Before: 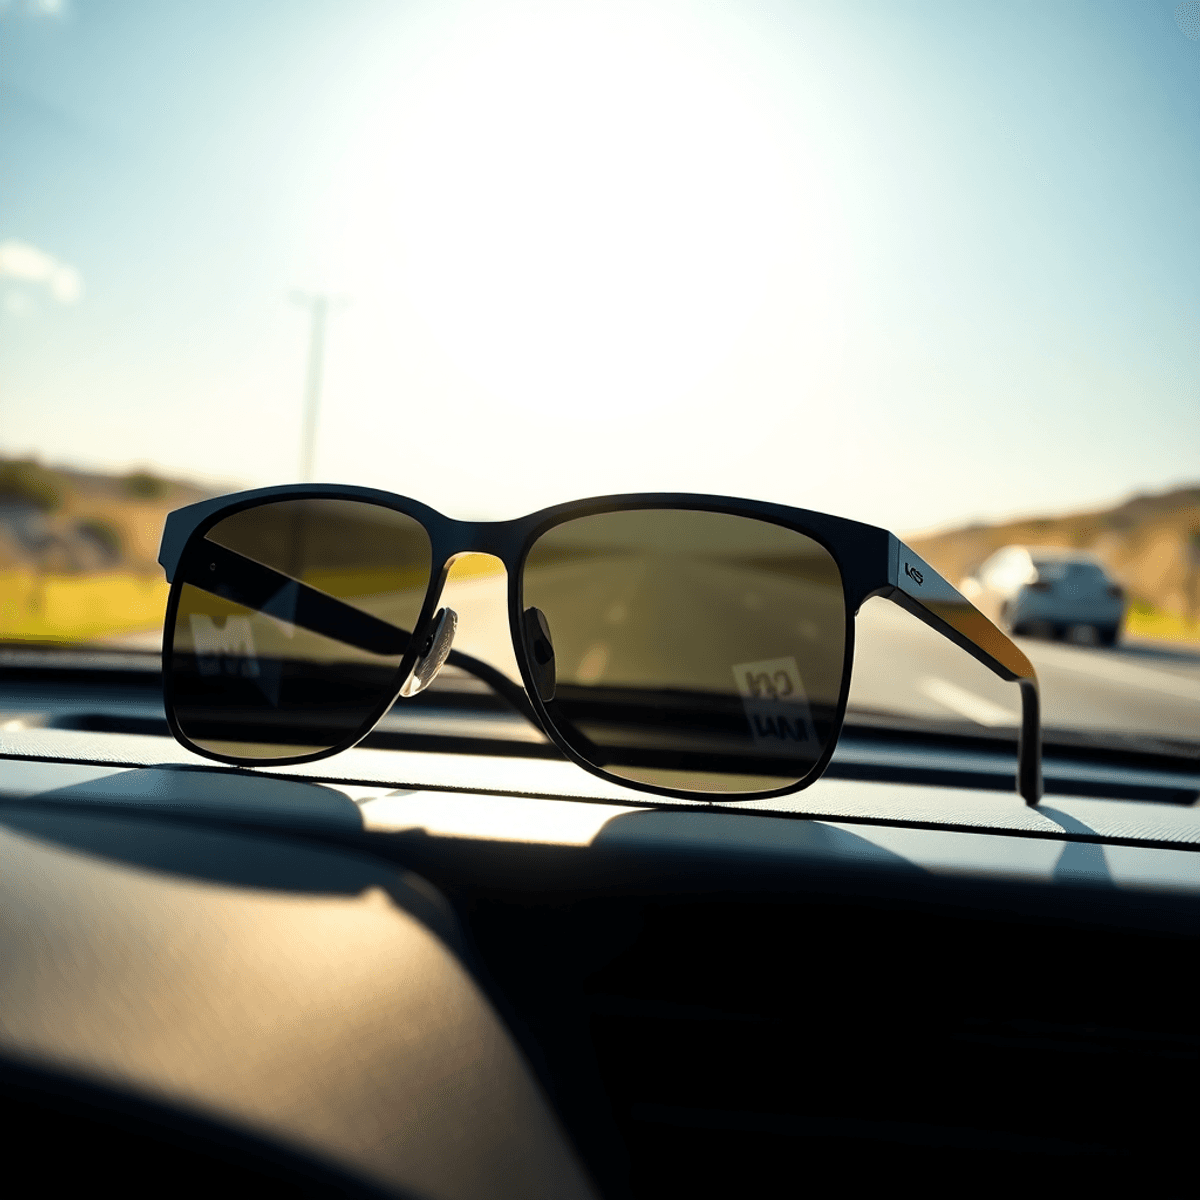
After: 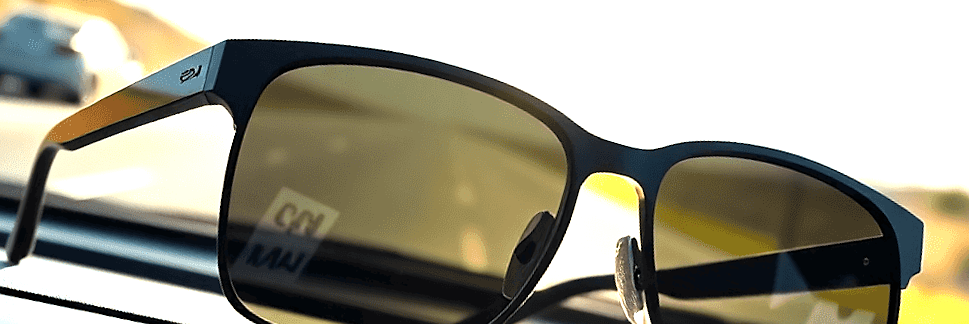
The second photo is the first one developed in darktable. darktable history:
crop and rotate: angle 16.12°, top 30.835%, bottom 35.653%
sharpen: radius 1, threshold 1
exposure: black level correction 0, exposure 1.1 EV, compensate highlight preservation false
levels: mode automatic, black 0.023%, white 99.97%, levels [0.062, 0.494, 0.925]
